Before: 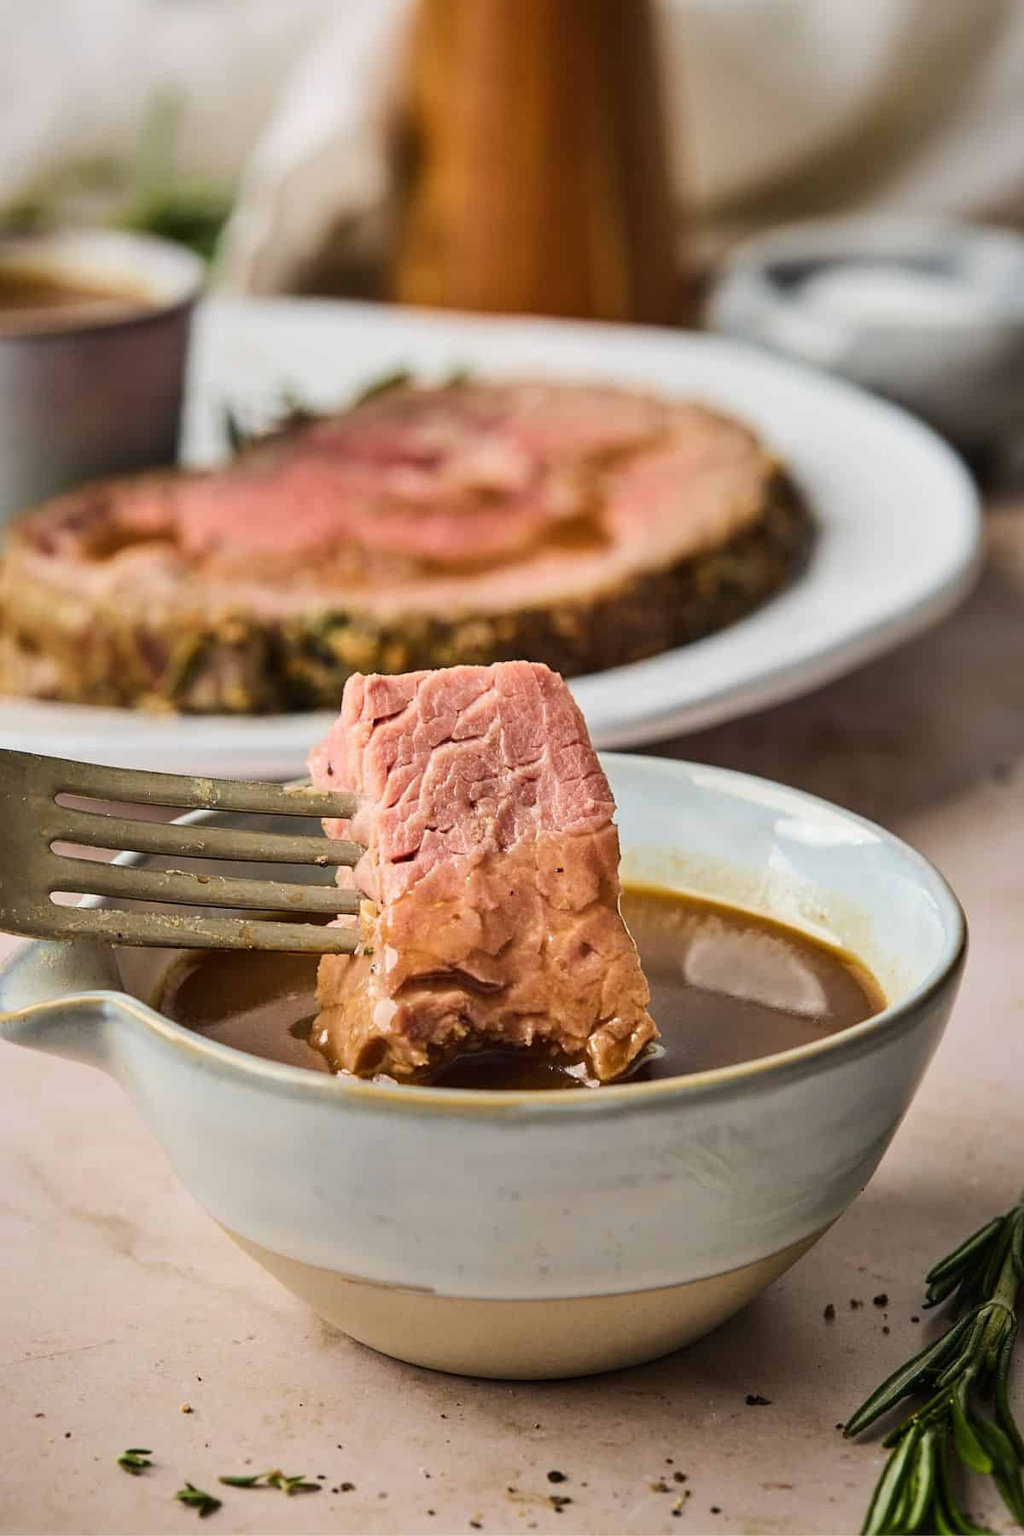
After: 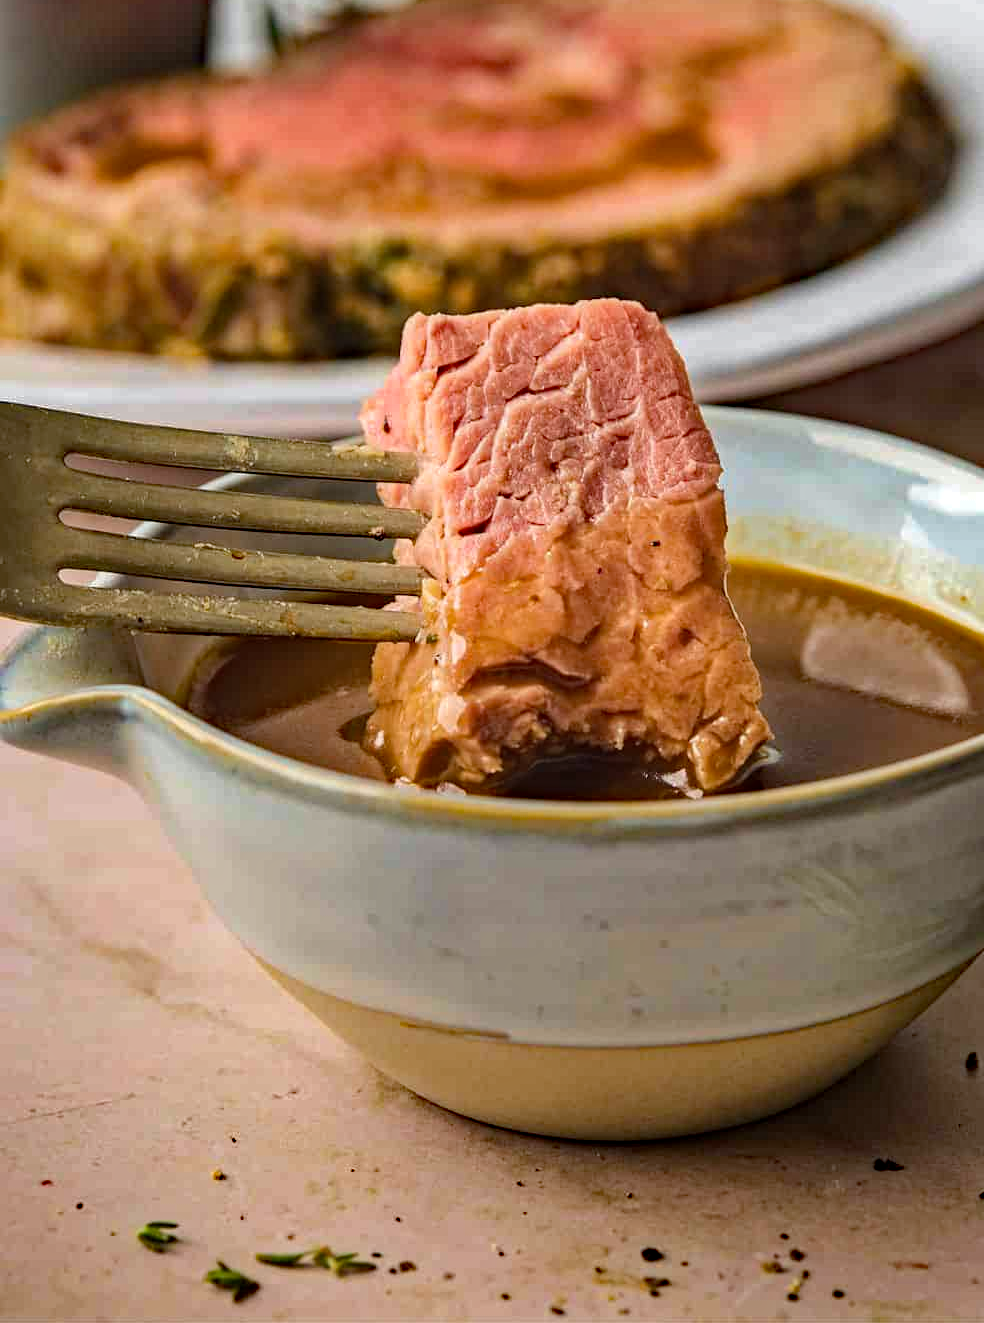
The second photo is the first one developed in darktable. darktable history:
crop: top 26.484%, right 17.953%
local contrast: detail 110%
haze removal: strength 0.526, distance 0.921, compatibility mode true, adaptive false
